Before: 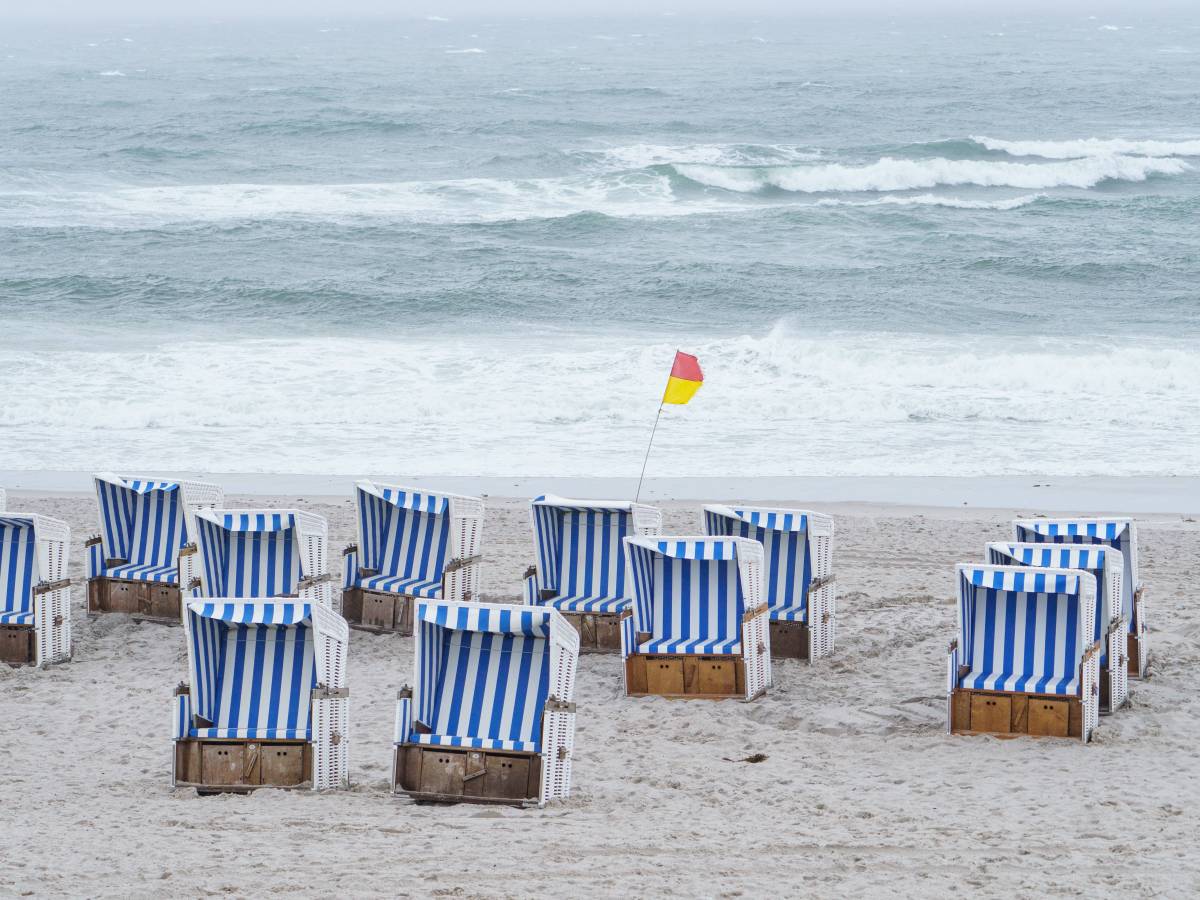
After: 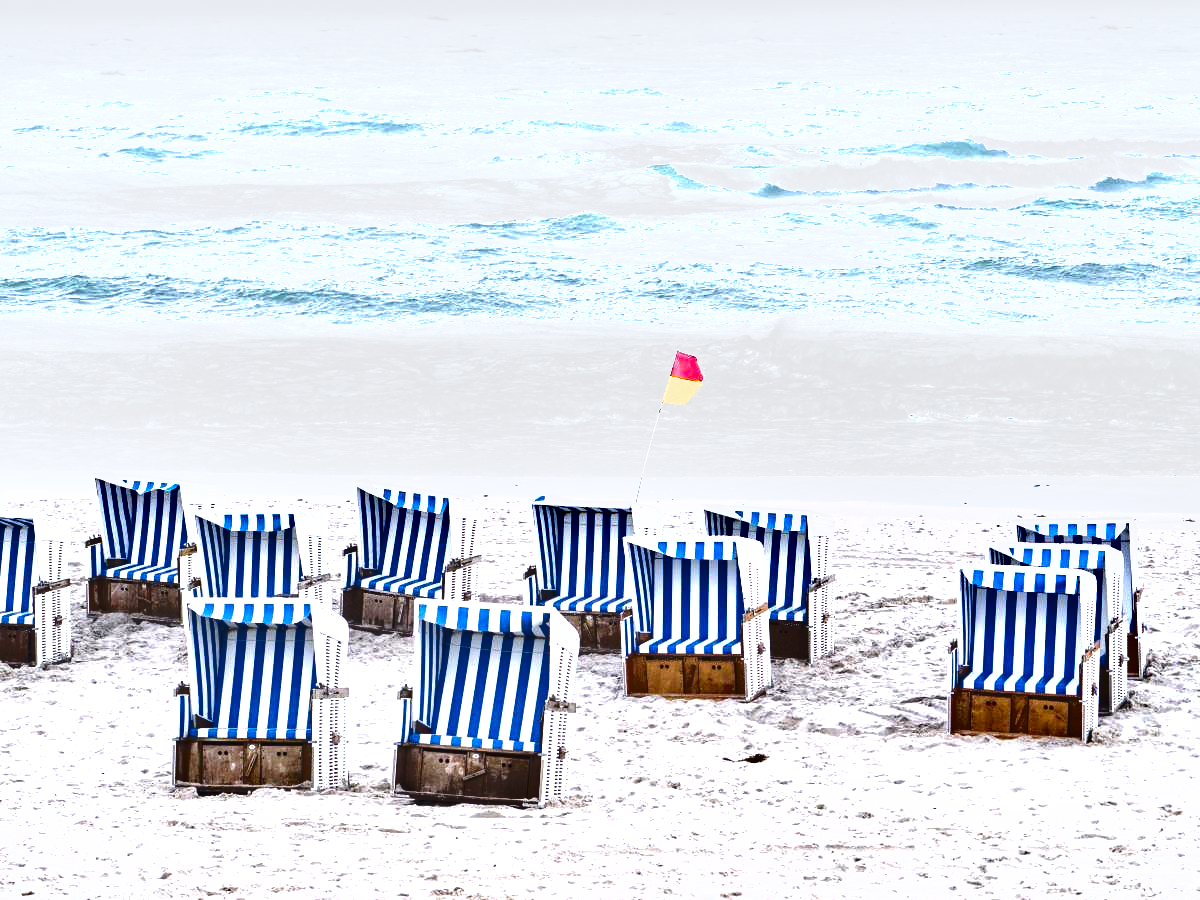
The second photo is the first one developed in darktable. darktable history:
local contrast: mode bilateral grid, contrast 10, coarseness 25, detail 110%, midtone range 0.2
shadows and highlights: shadows 52.42, soften with gaussian
white balance: red 1.009, blue 1.027
exposure: black level correction 0, exposure 1.2 EV, compensate exposure bias true, compensate highlight preservation false
